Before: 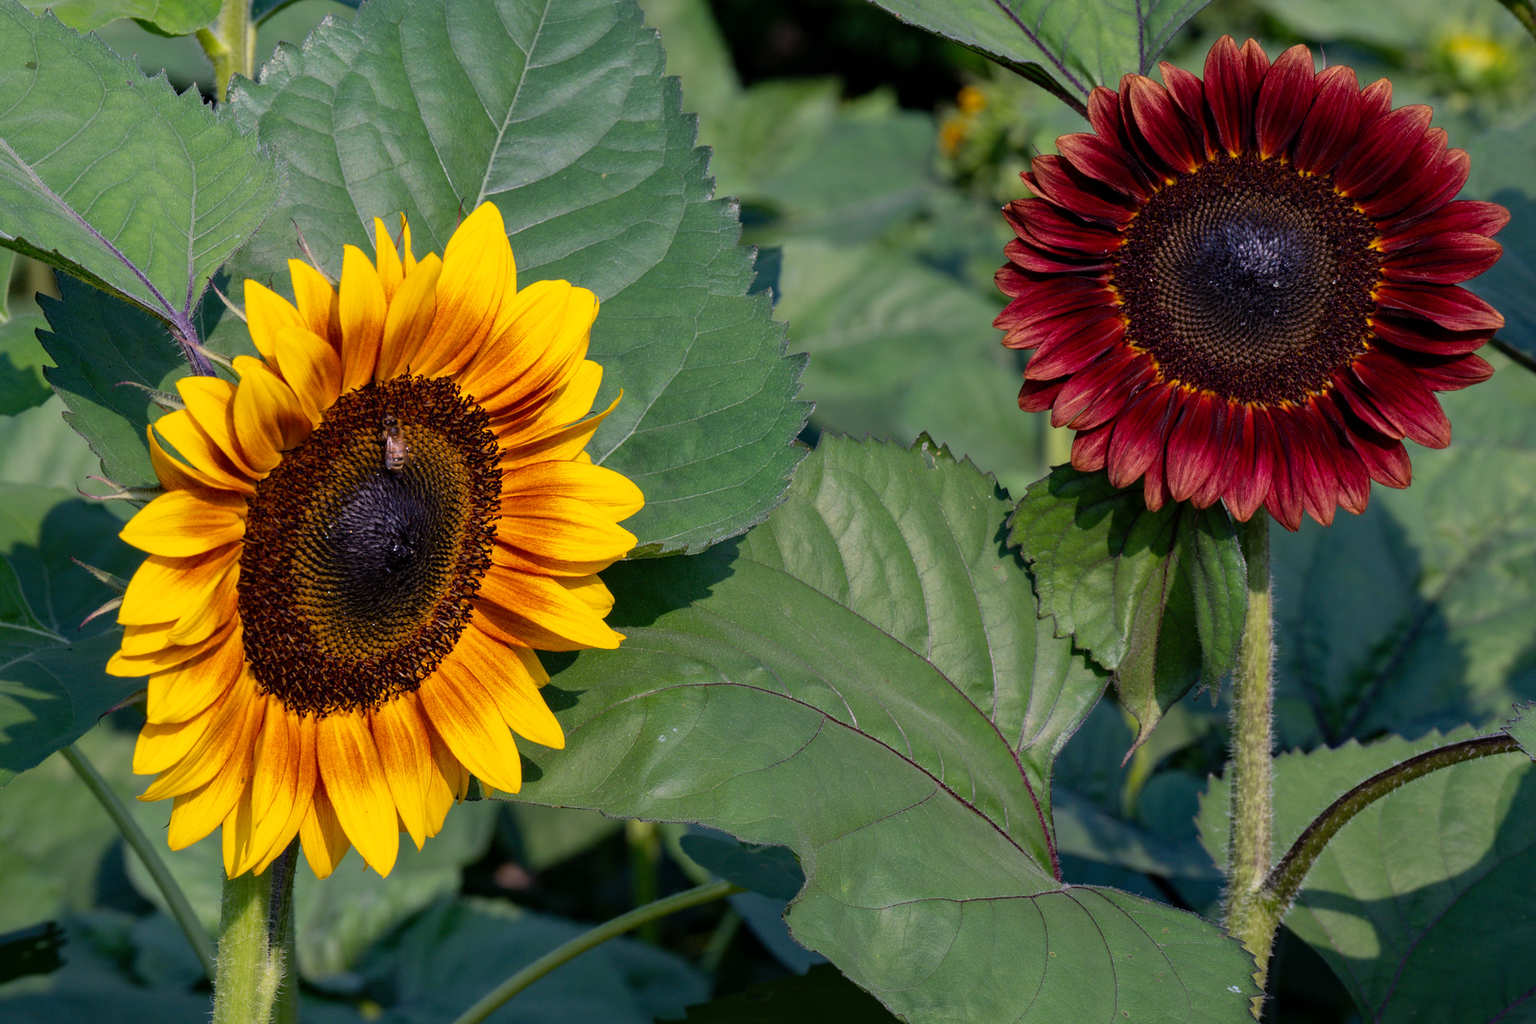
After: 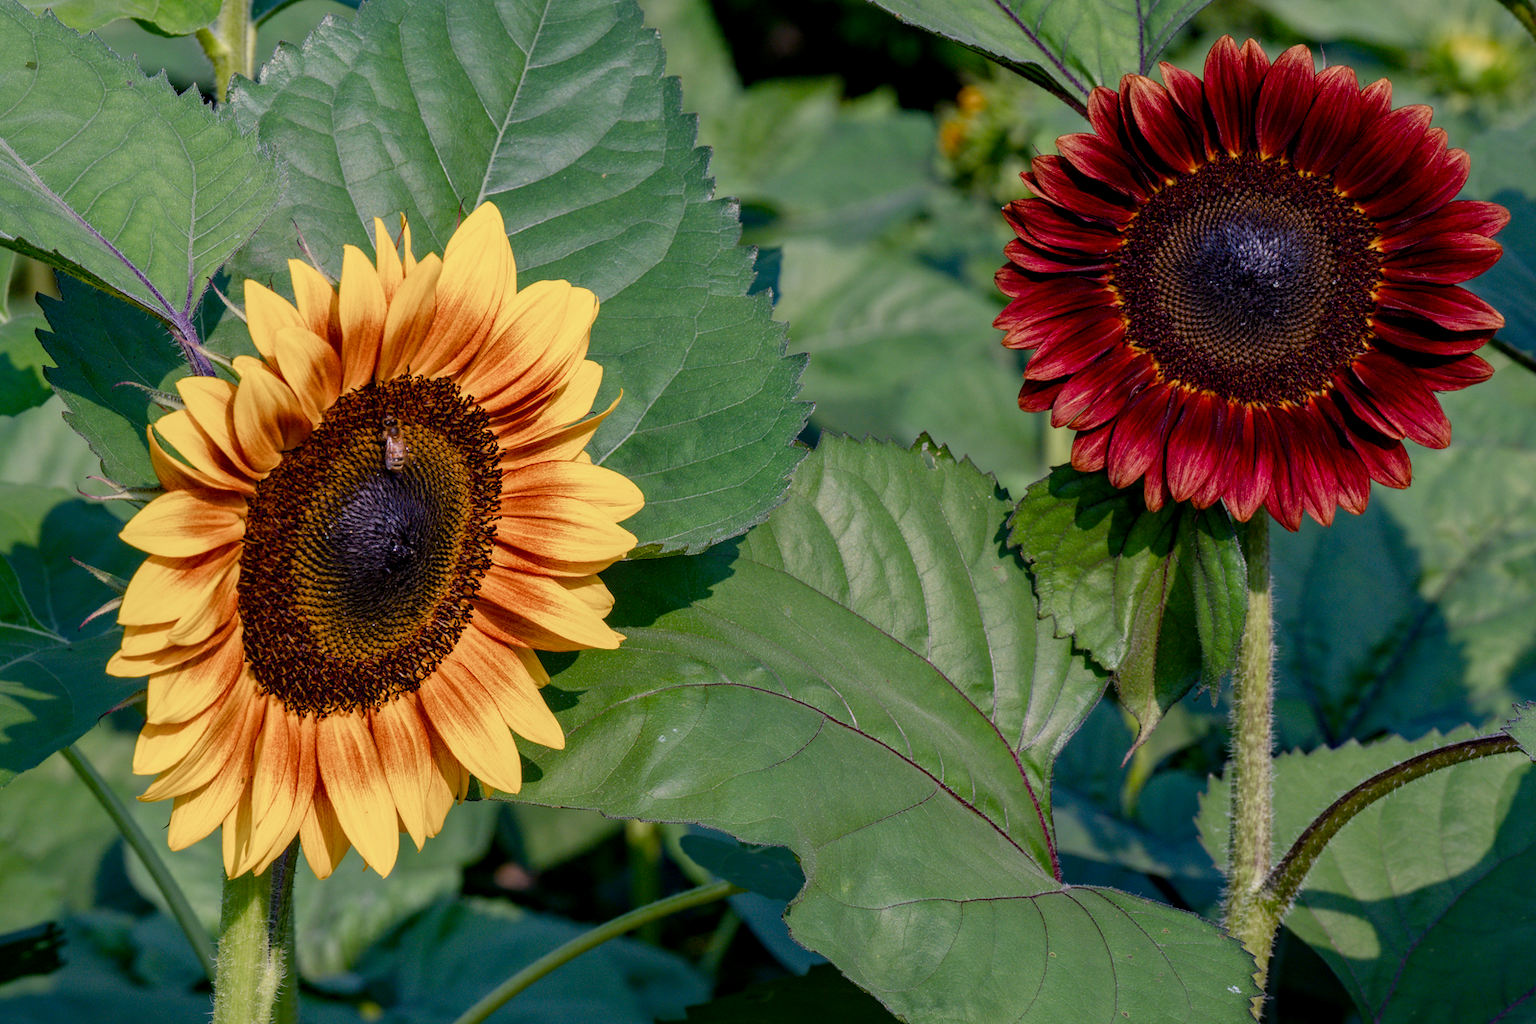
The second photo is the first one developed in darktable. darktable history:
local contrast: on, module defaults
color balance rgb: shadows lift › chroma 1%, shadows lift › hue 113°, highlights gain › chroma 0.2%, highlights gain › hue 333°, perceptual saturation grading › global saturation 20%, perceptual saturation grading › highlights -50%, perceptual saturation grading › shadows 25%, contrast -10%
